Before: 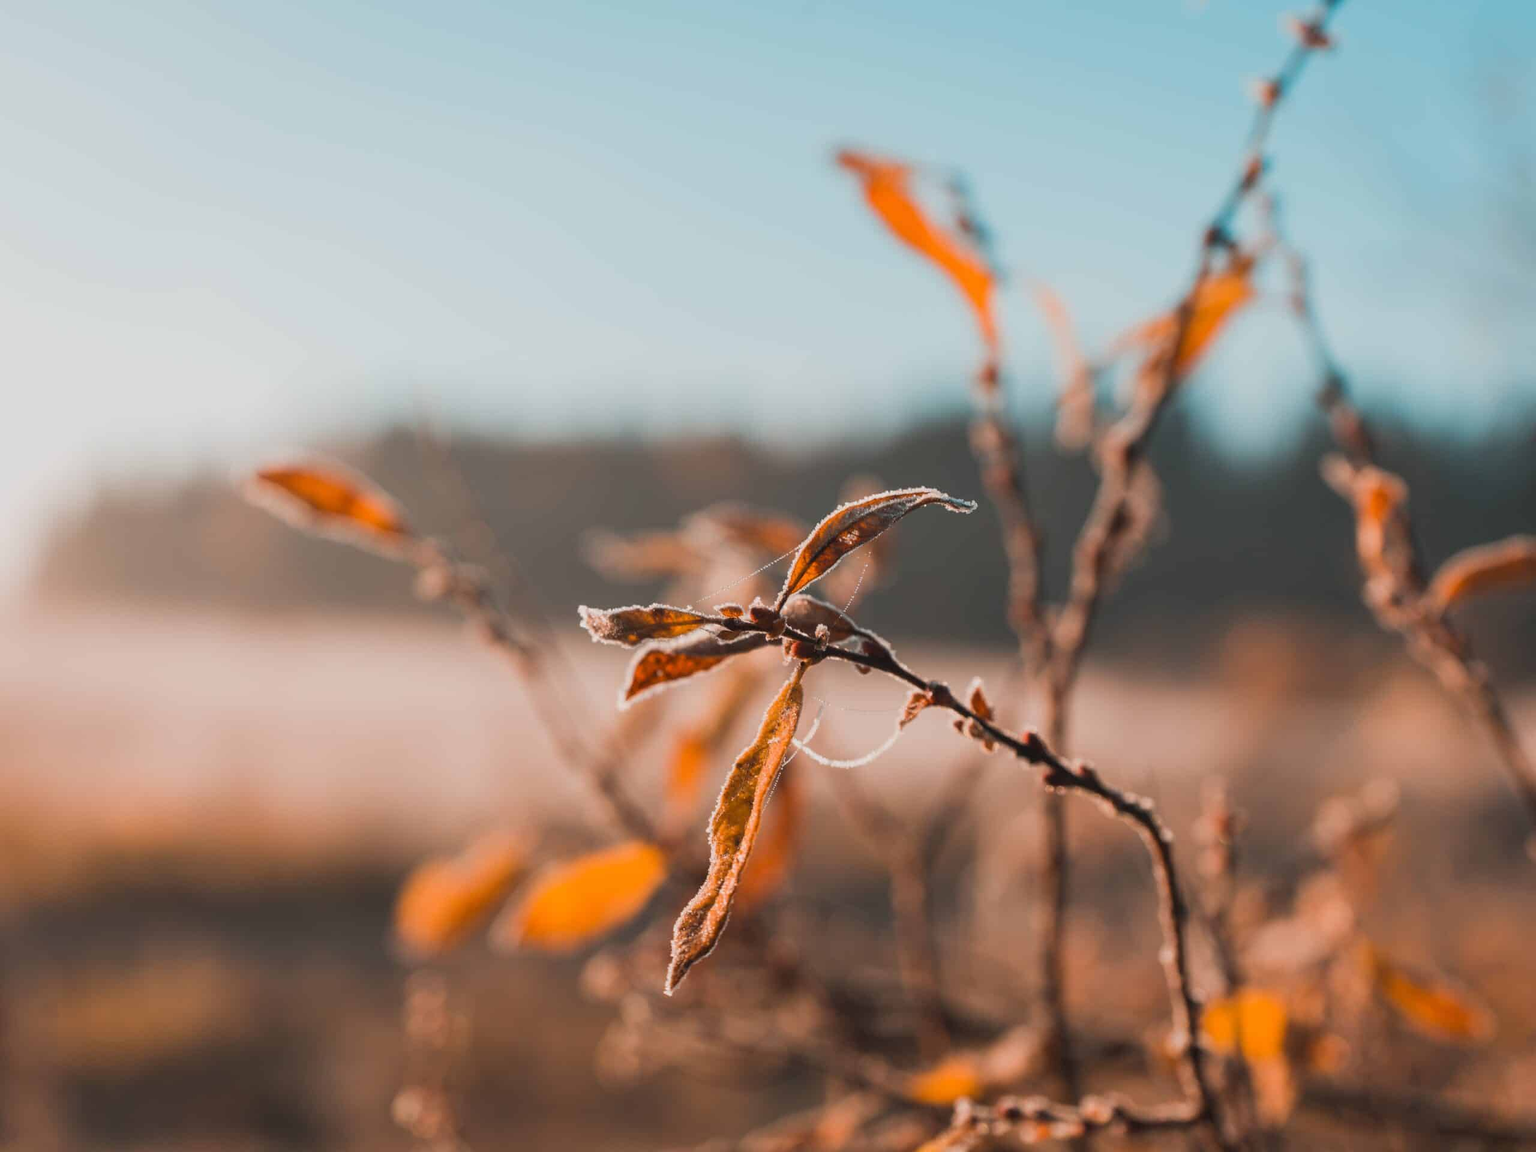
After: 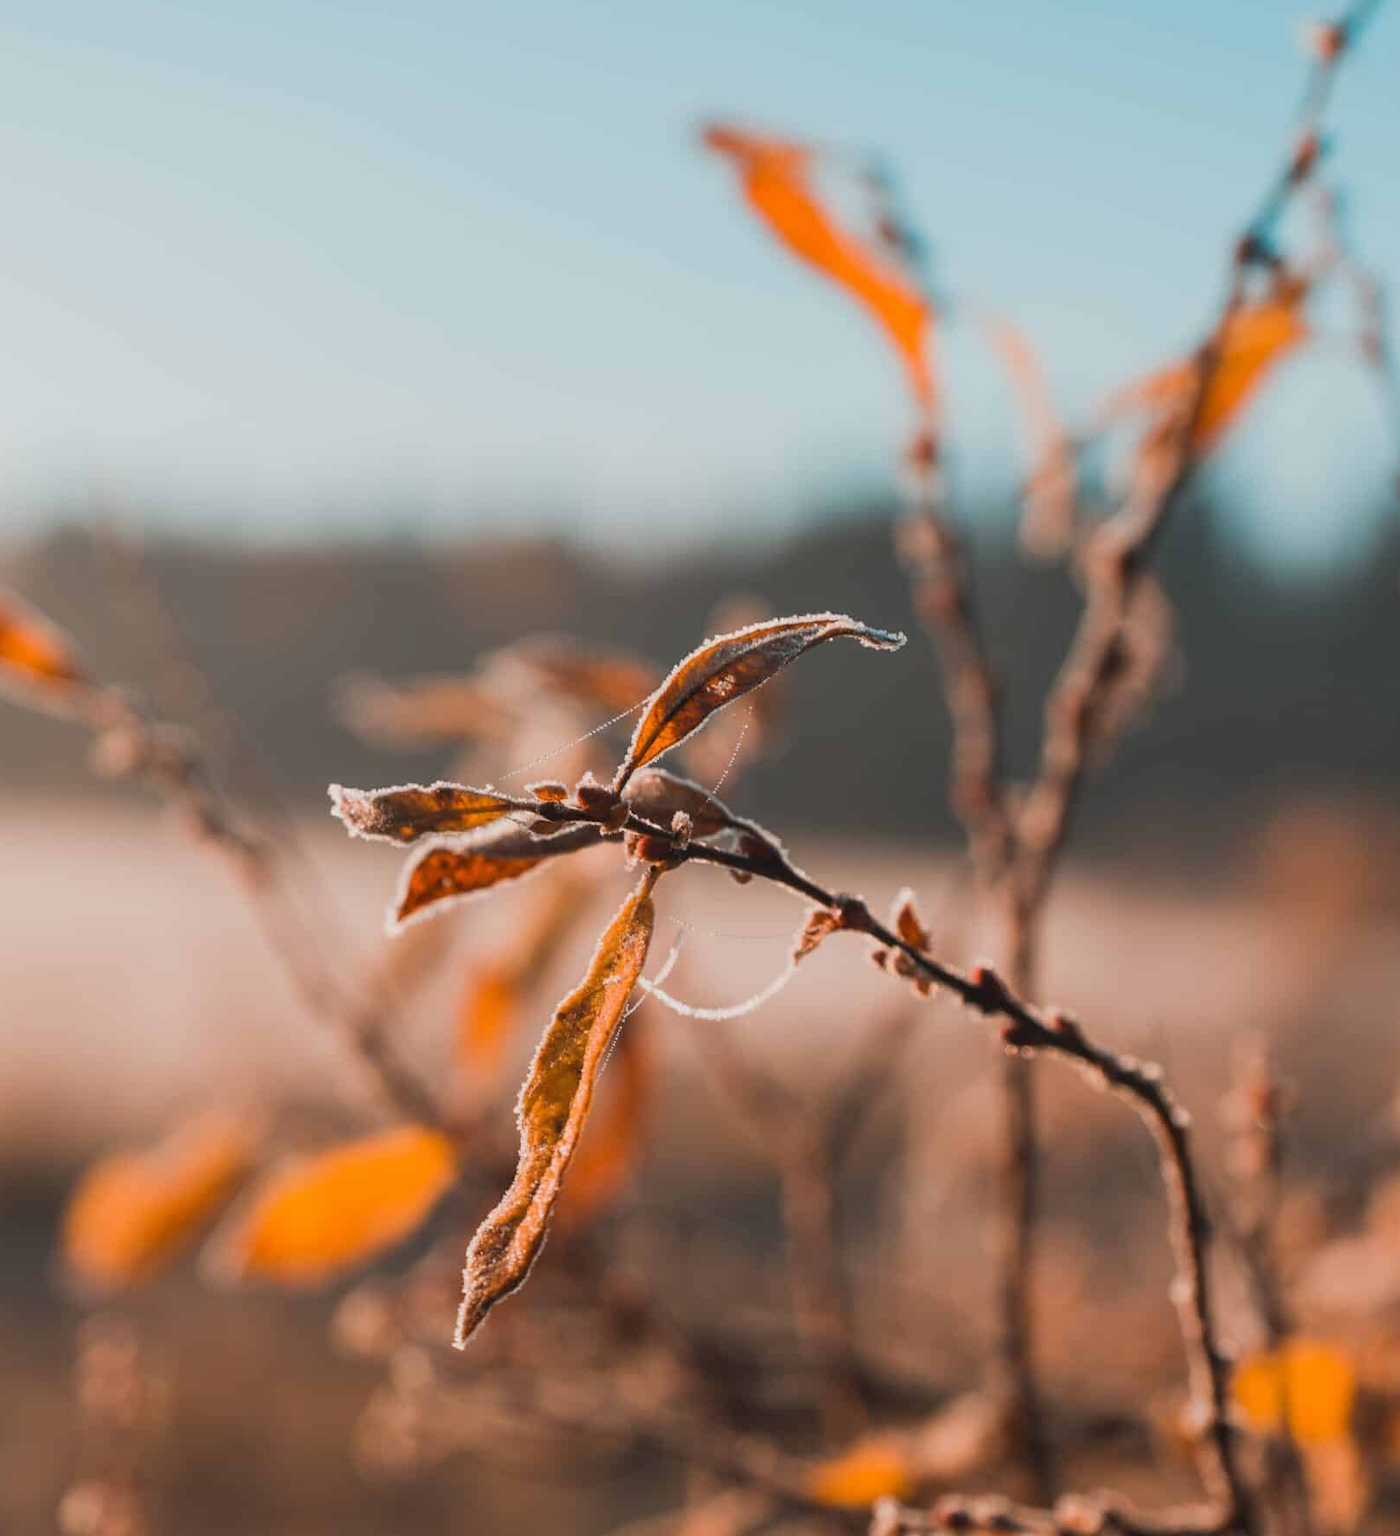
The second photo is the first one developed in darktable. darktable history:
crop and rotate: left 22.903%, top 5.622%, right 14.147%, bottom 2.306%
